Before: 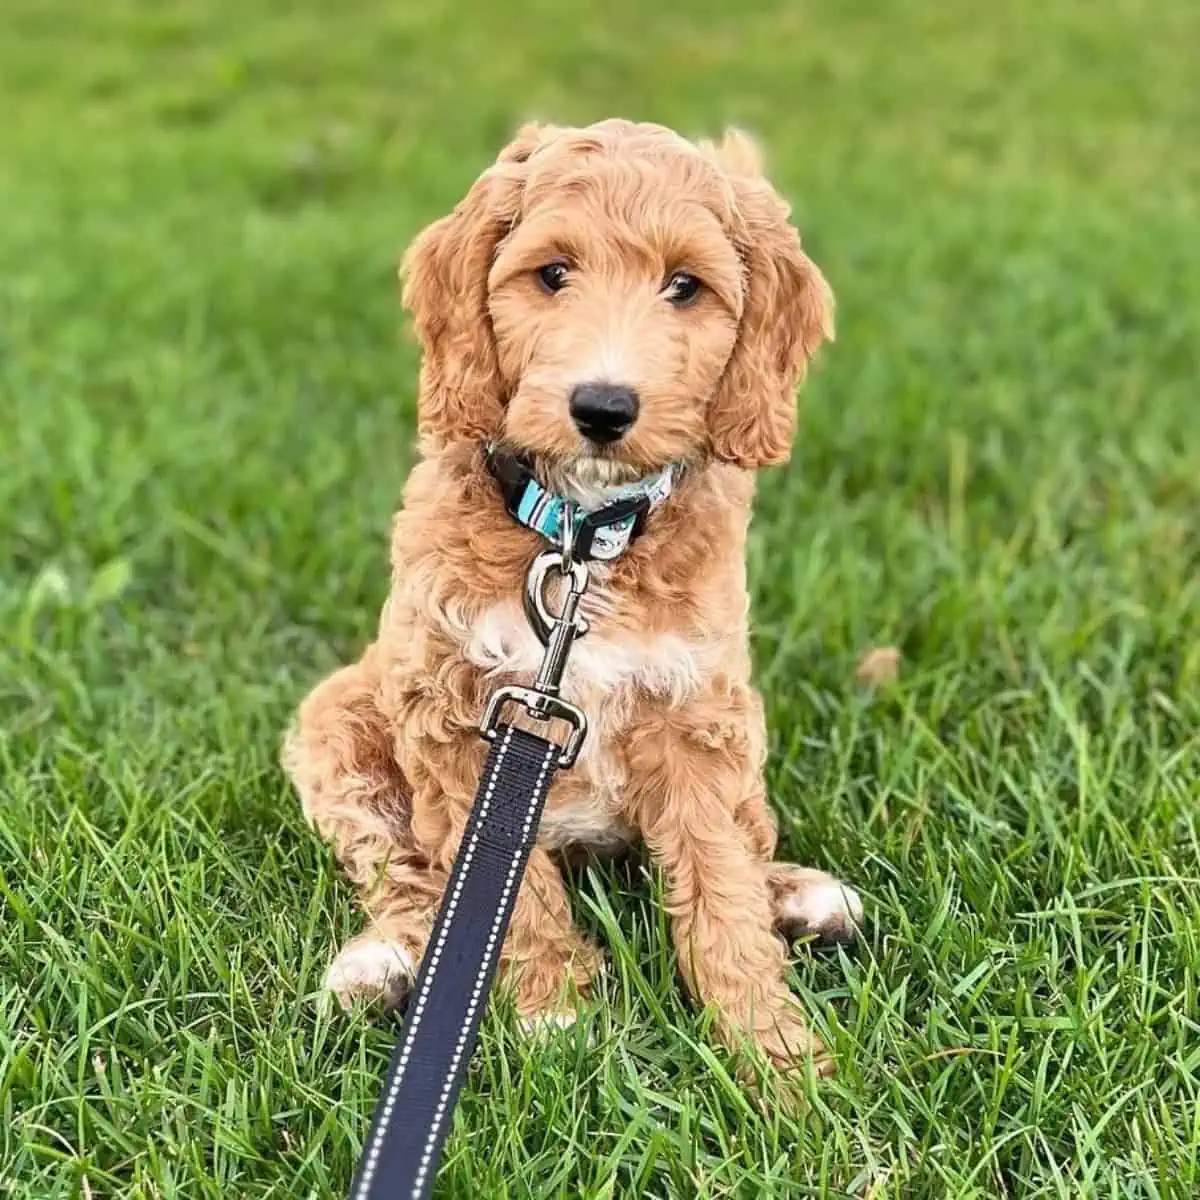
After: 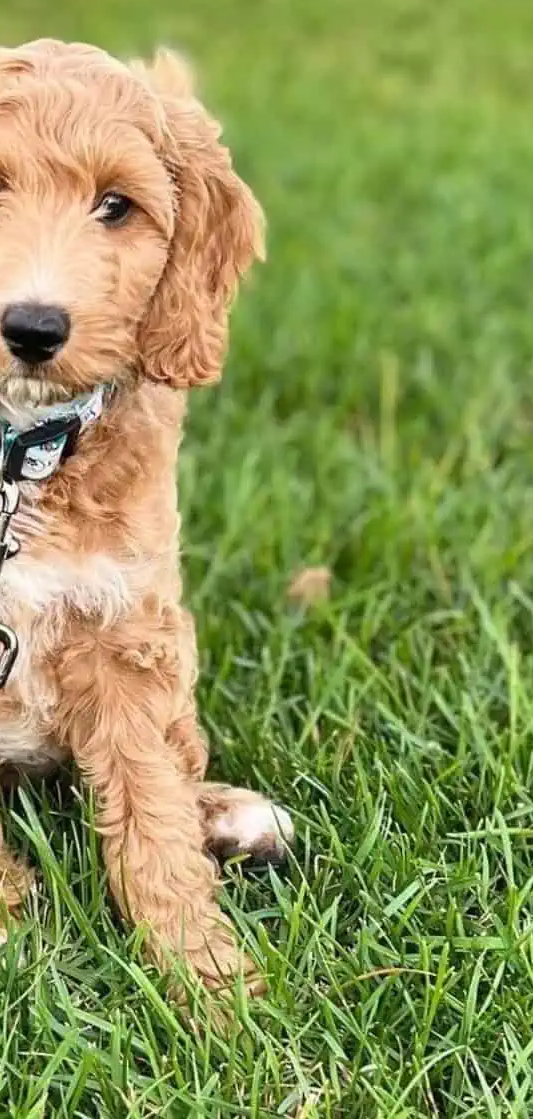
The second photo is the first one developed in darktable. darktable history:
contrast equalizer: octaves 7, y [[0.5, 0.5, 0.468, 0.5, 0.5, 0.5], [0.5 ×6], [0.5 ×6], [0 ×6], [0 ×6]], mix 0.186
crop: left 47.474%, top 6.716%, right 8.049%
